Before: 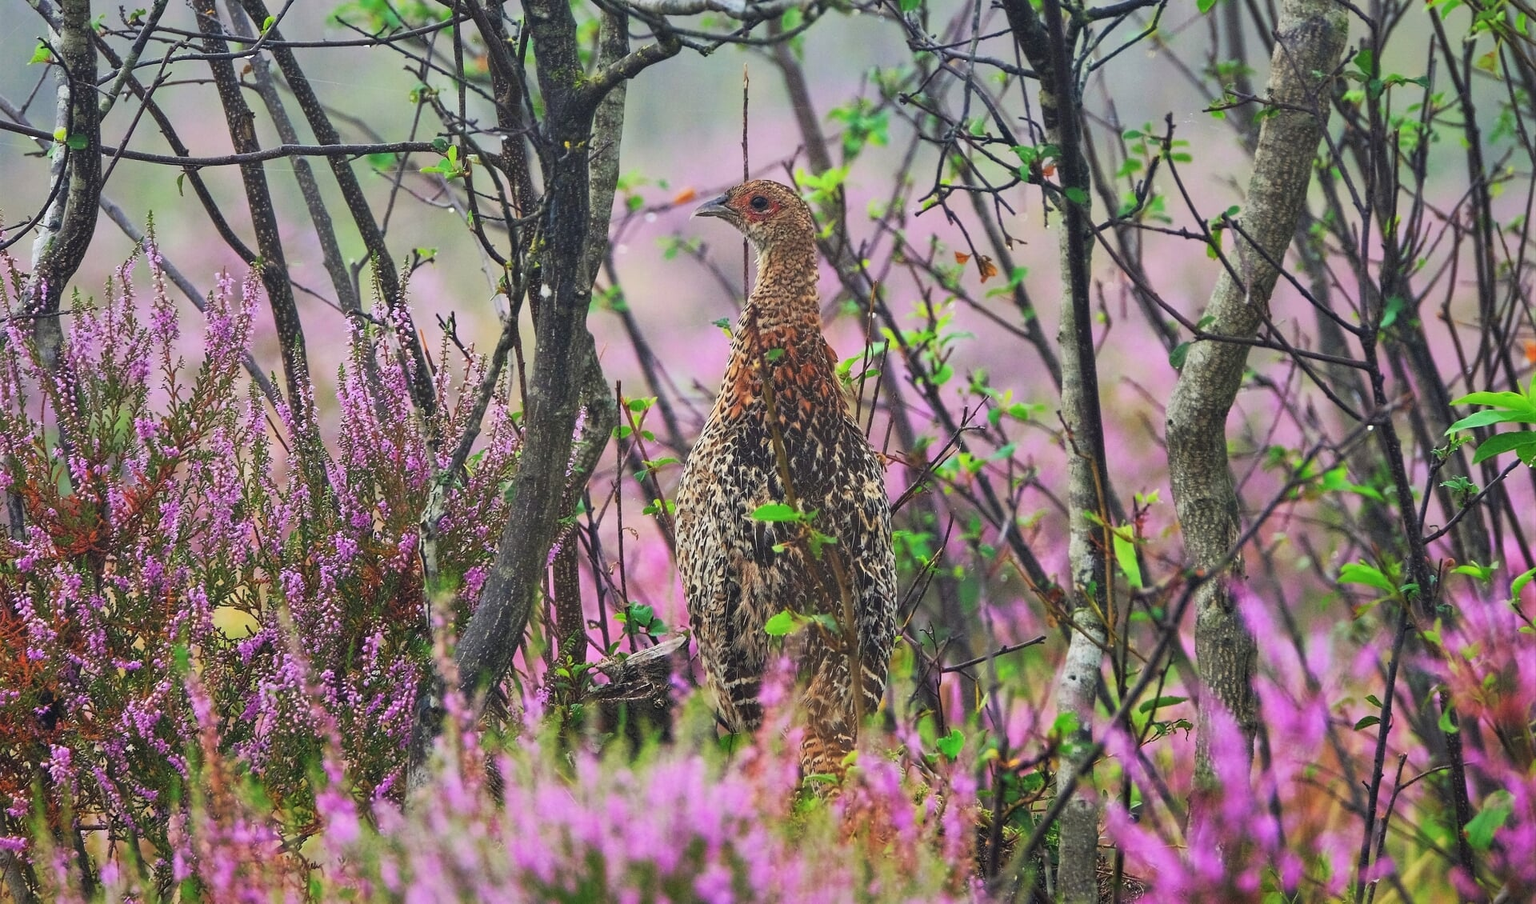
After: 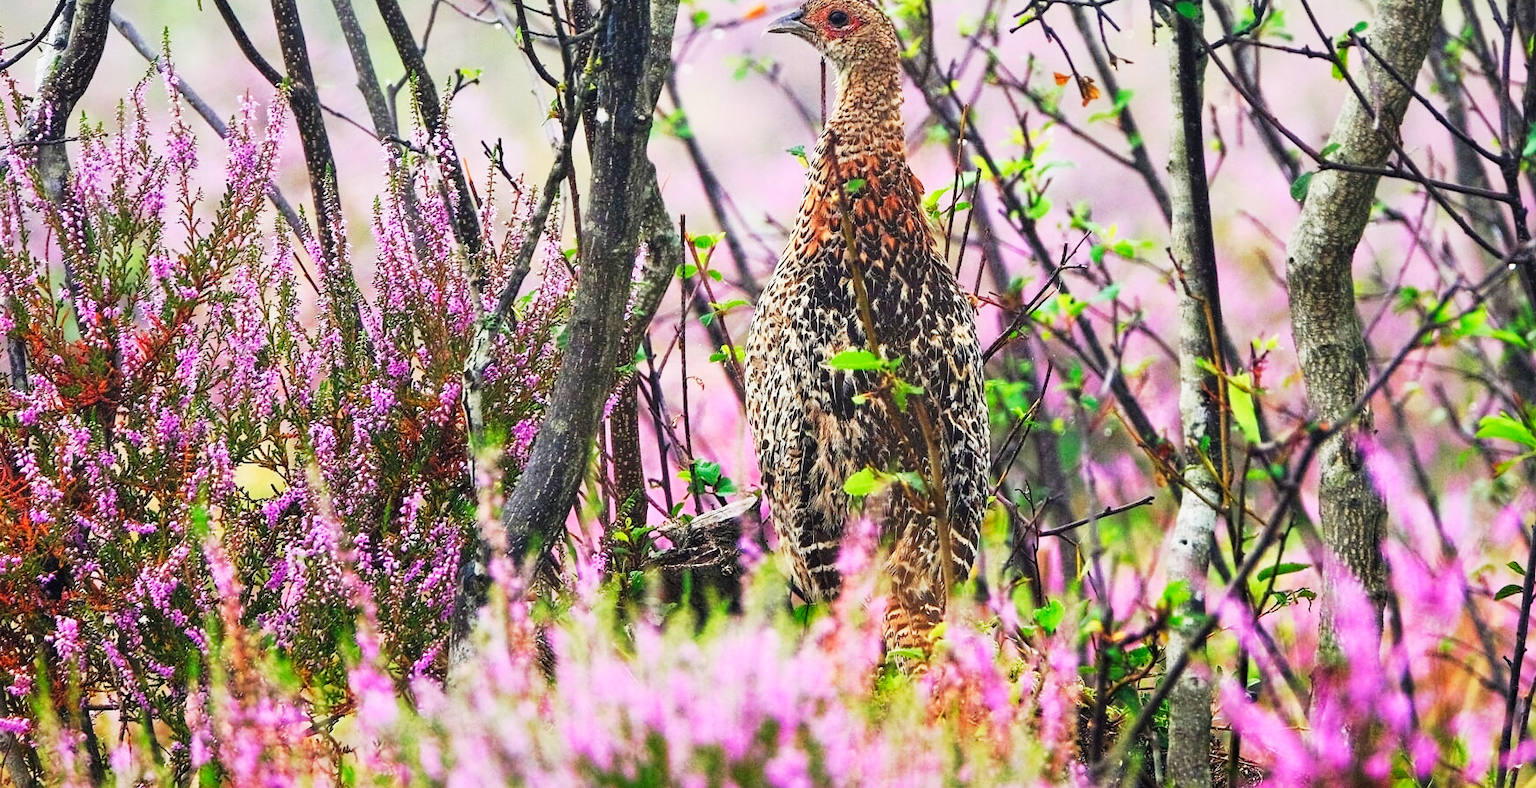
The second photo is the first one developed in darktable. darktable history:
crop: top 20.656%, right 9.369%, bottom 0.232%
base curve: curves: ch0 [(0, 0) (0.007, 0.004) (0.027, 0.03) (0.046, 0.07) (0.207, 0.54) (0.442, 0.872) (0.673, 0.972) (1, 1)], preserve colors none
exposure: exposure -0.467 EV, compensate exposure bias true, compensate highlight preservation false
